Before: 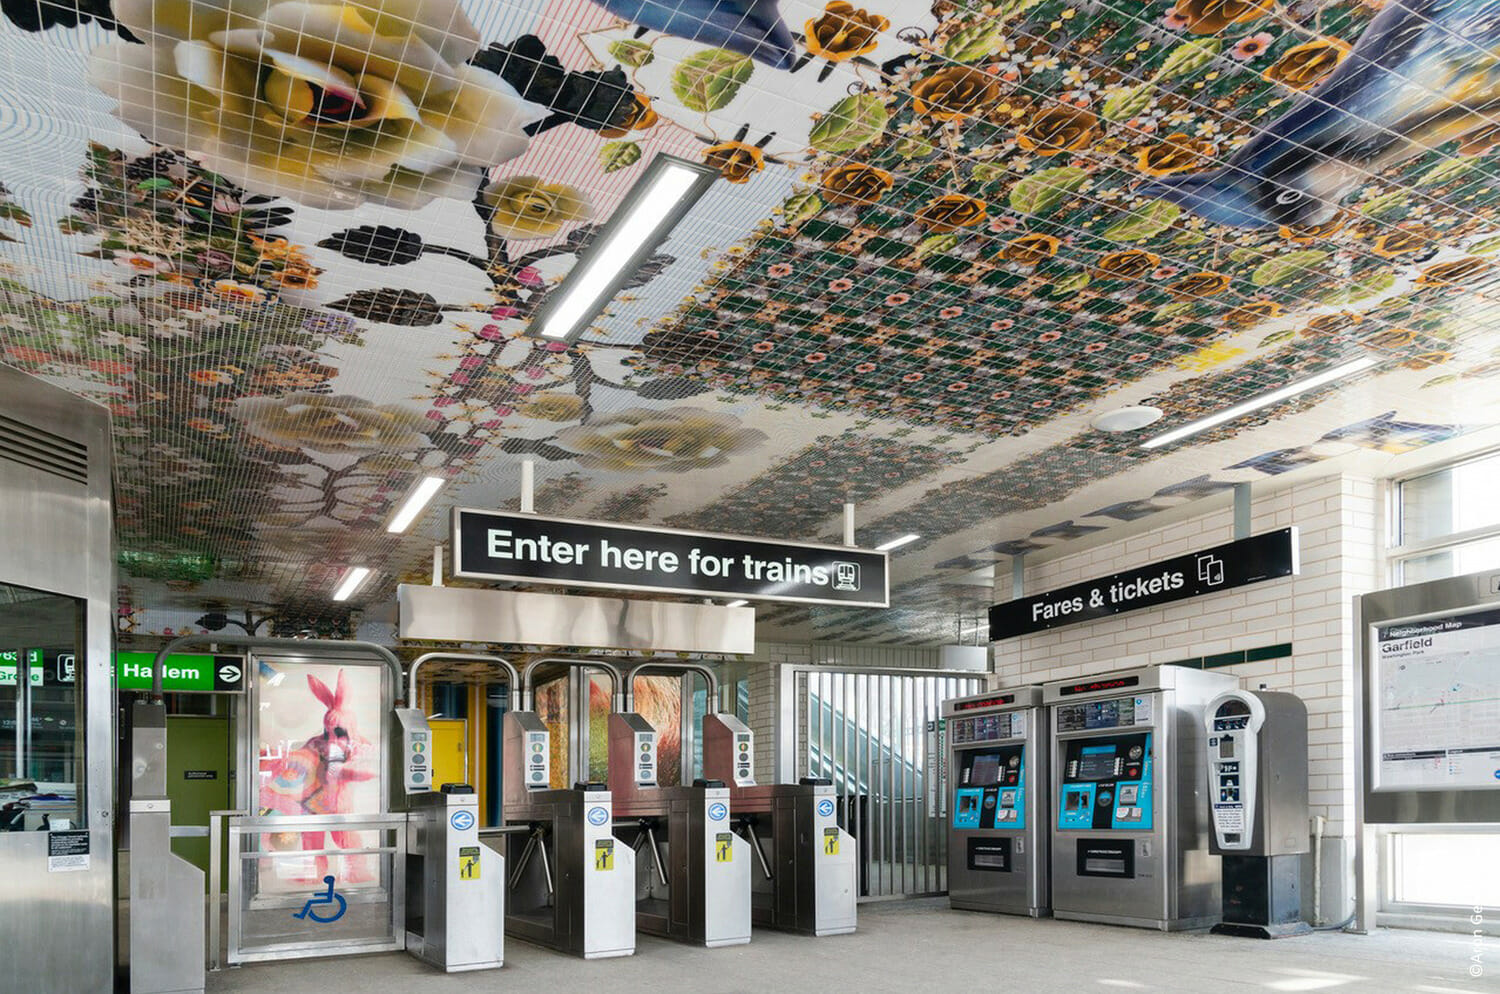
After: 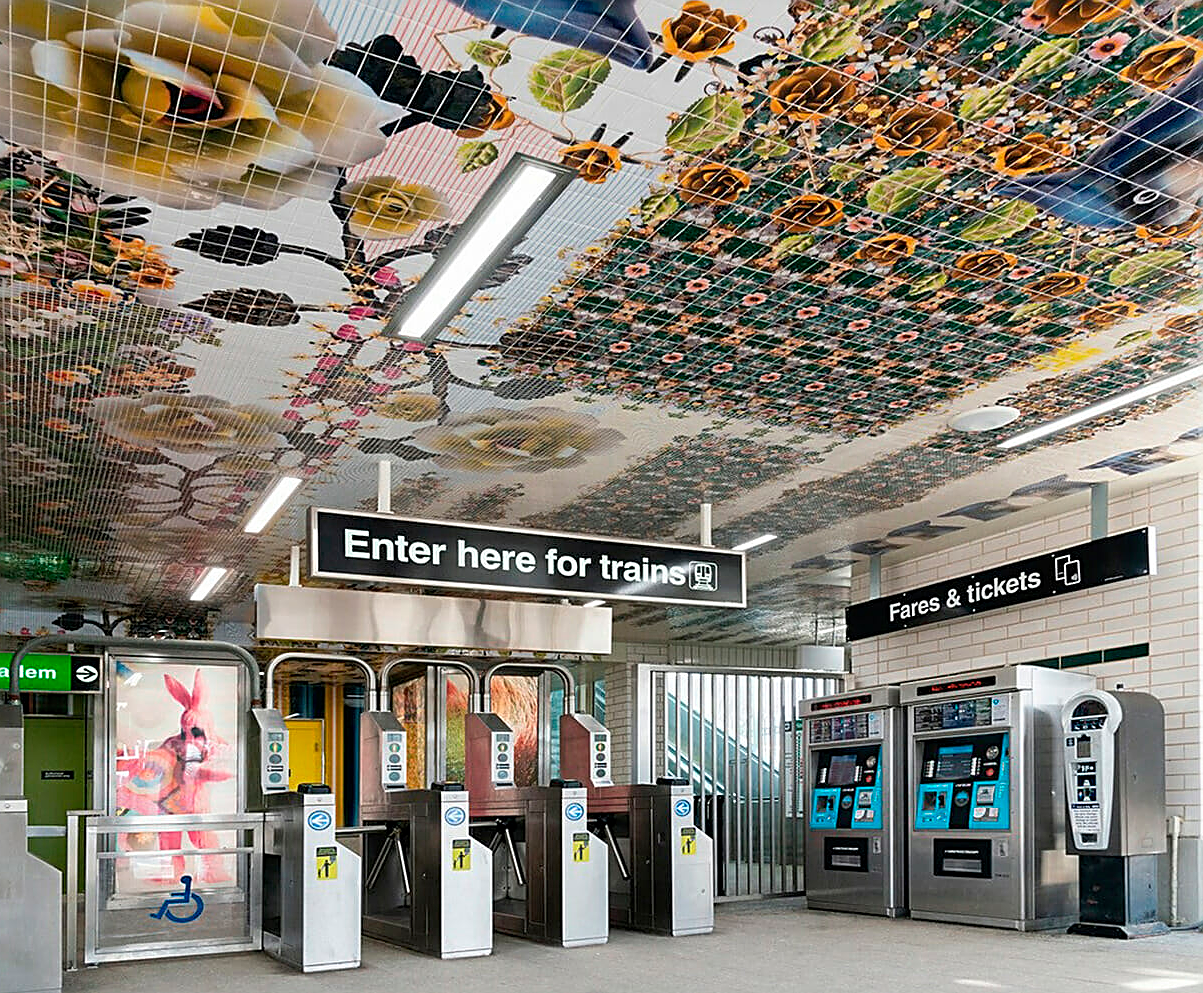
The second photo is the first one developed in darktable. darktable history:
crop and rotate: left 9.597%, right 10.195%
sharpen: amount 0.901
